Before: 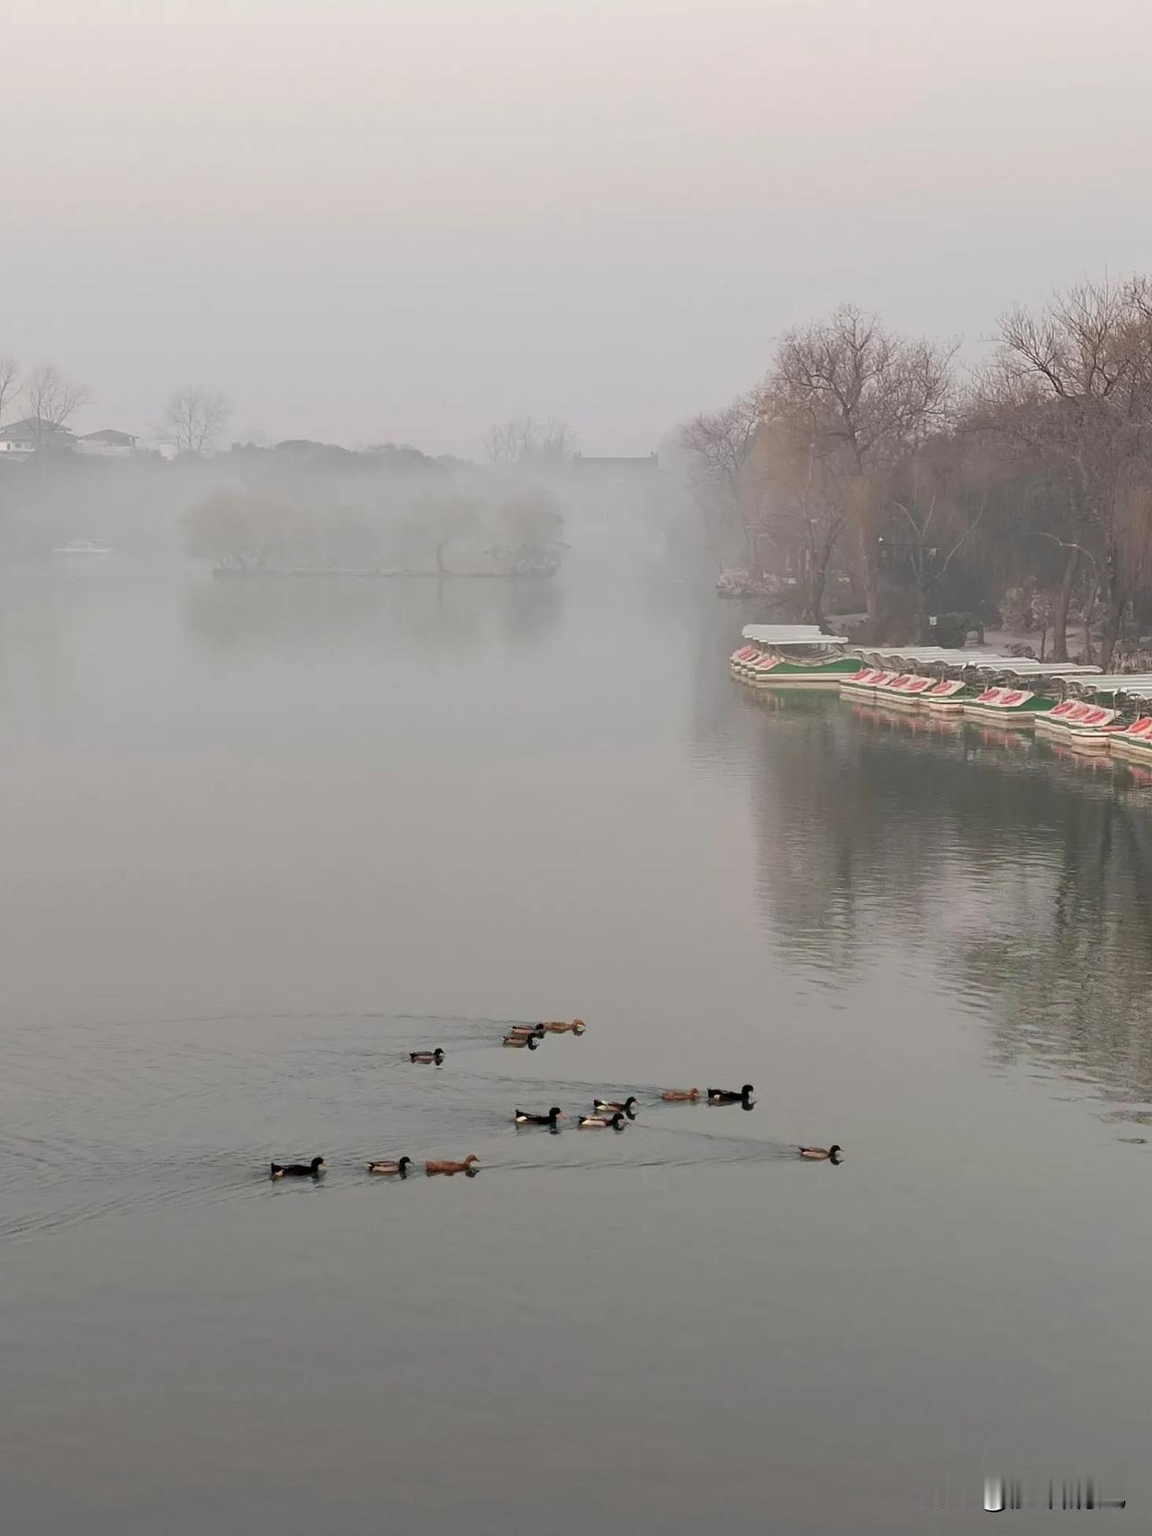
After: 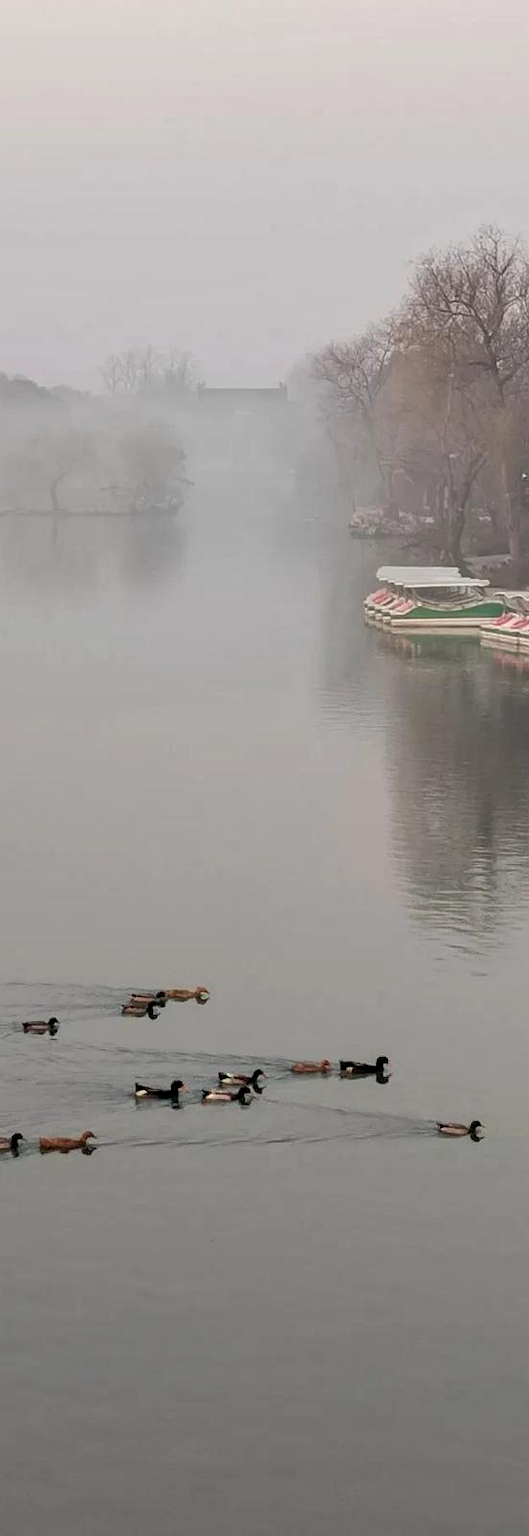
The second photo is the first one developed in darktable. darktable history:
local contrast: on, module defaults
exposure: compensate highlight preservation false
crop: left 33.76%, top 6.04%, right 23.059%
